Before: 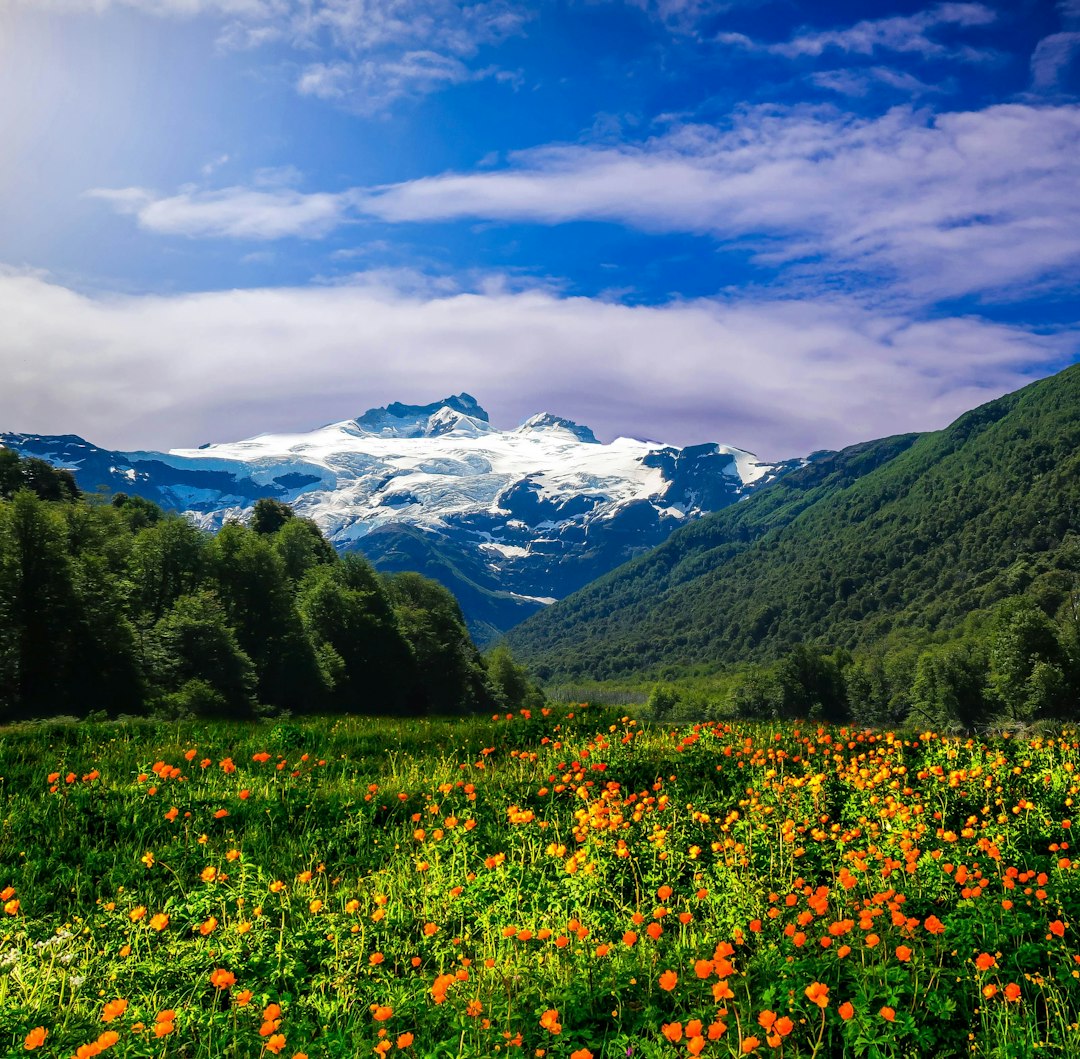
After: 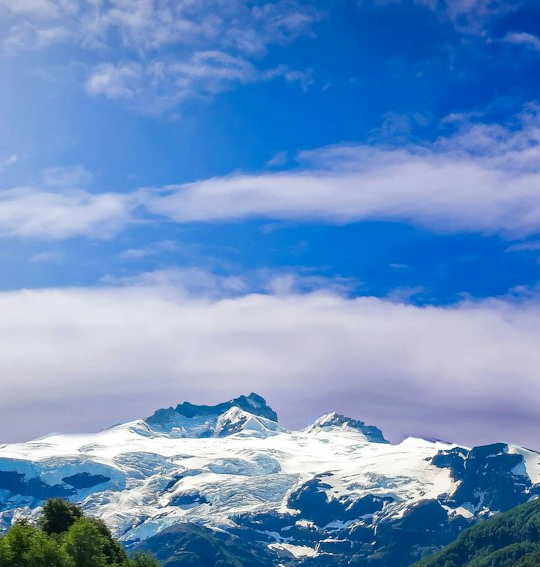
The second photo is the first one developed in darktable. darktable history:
white balance: red 1, blue 1
crop: left 19.556%, right 30.401%, bottom 46.458%
